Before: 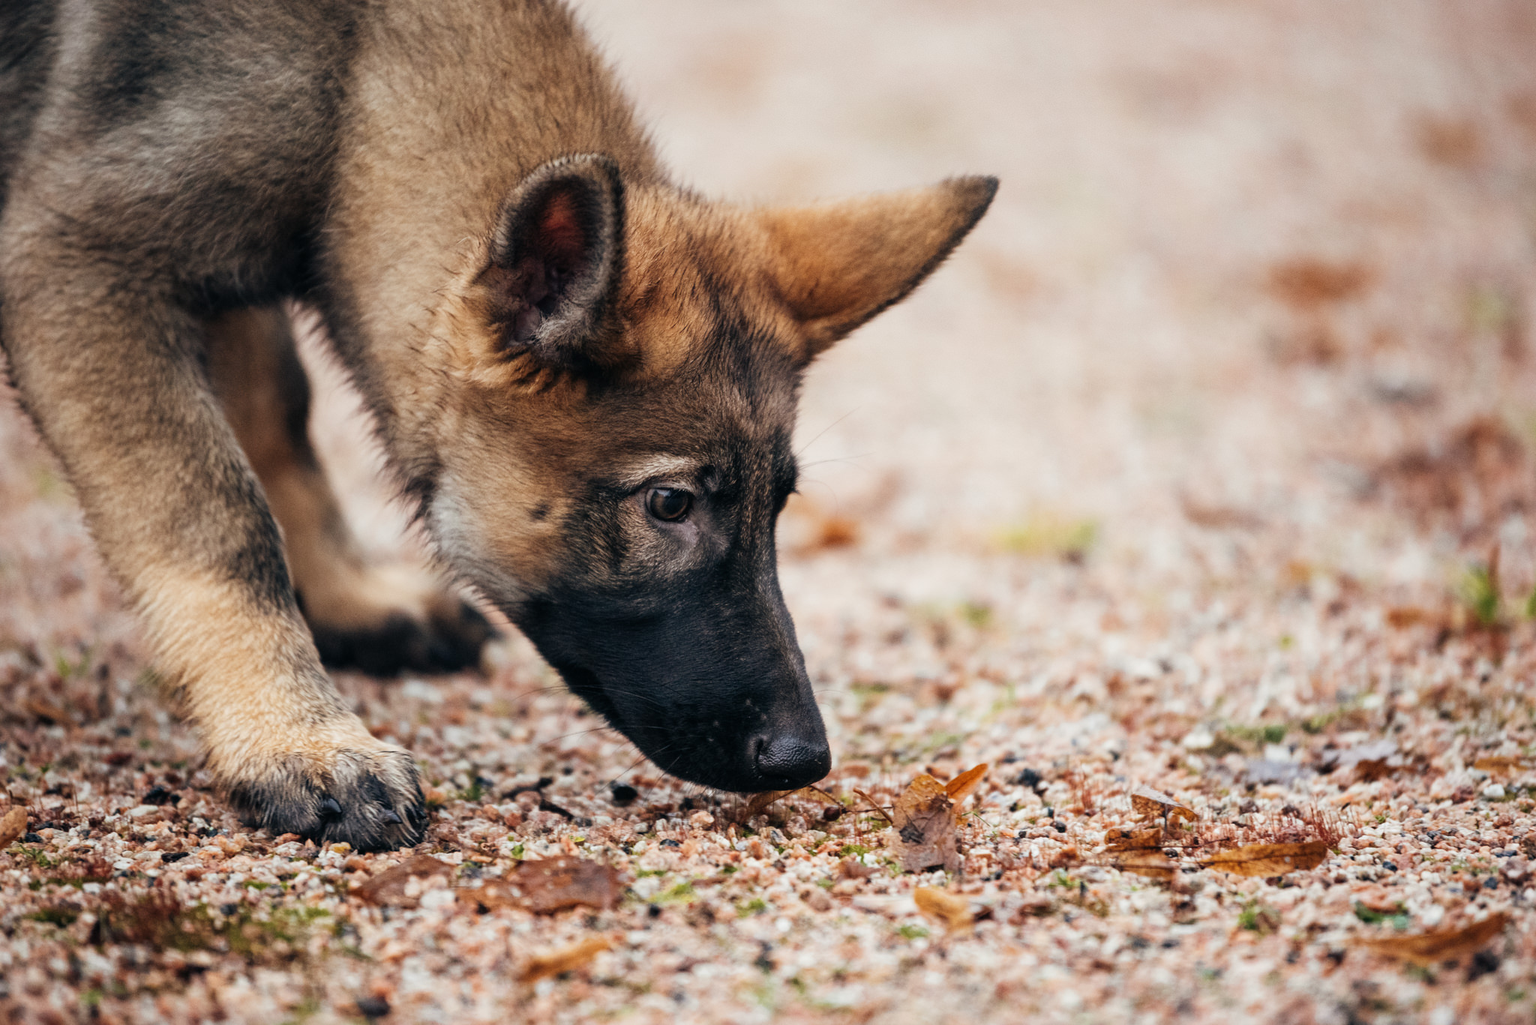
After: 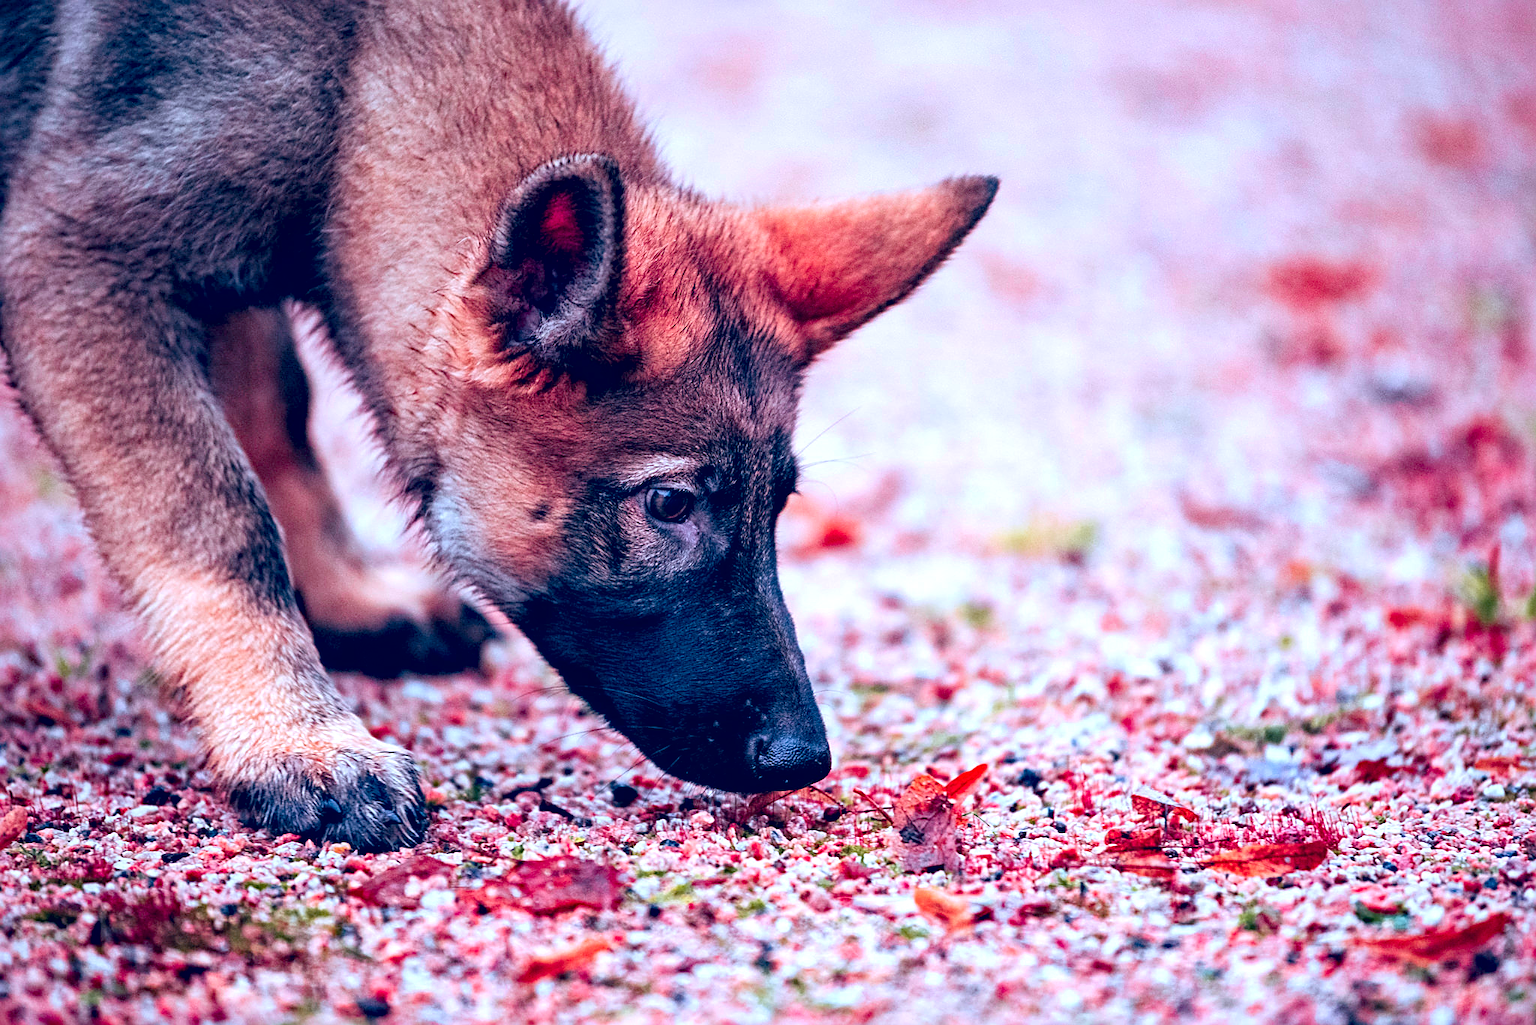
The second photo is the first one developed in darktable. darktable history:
sharpen: on, module defaults
local contrast: mode bilateral grid, contrast 30, coarseness 25, midtone range 0.2
exposure: black level correction 0.005, exposure 0.417 EV, compensate highlight preservation false
haze removal: strength 0.29, distance 0.25, compatibility mode true, adaptive false
tone curve: curves: ch1 [(0, 0) (0.108, 0.197) (0.5, 0.5) (0.681, 0.885) (1, 1)]; ch2 [(0, 0) (0.28, 0.151) (1, 1)], color space Lab, independent channels
